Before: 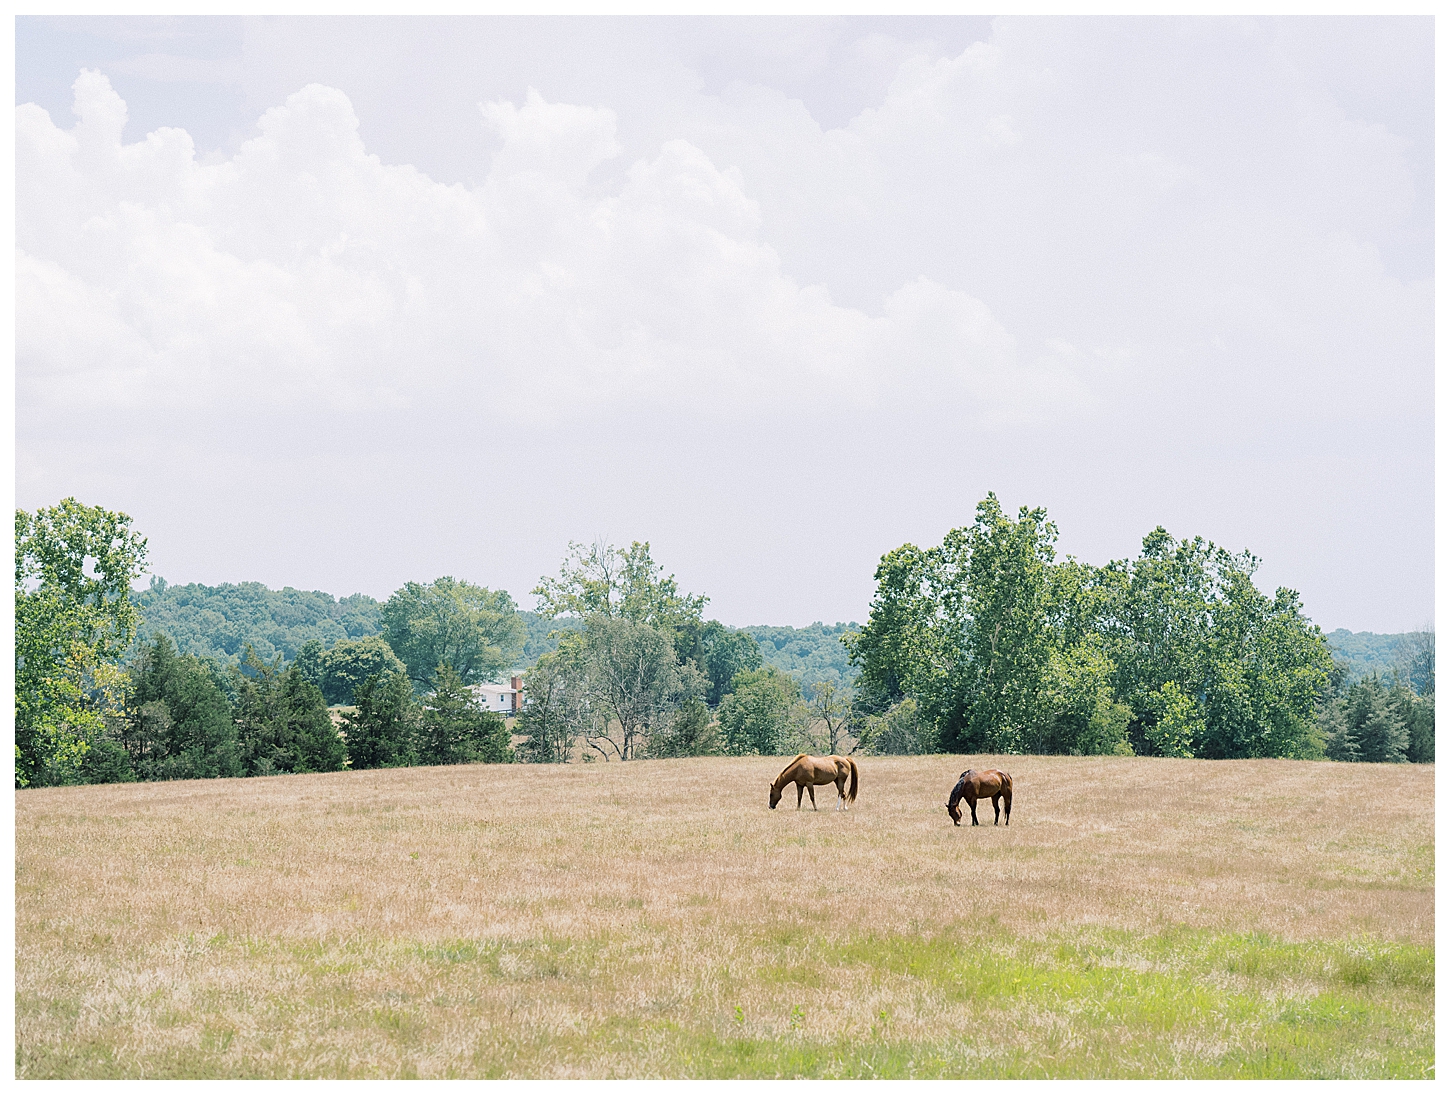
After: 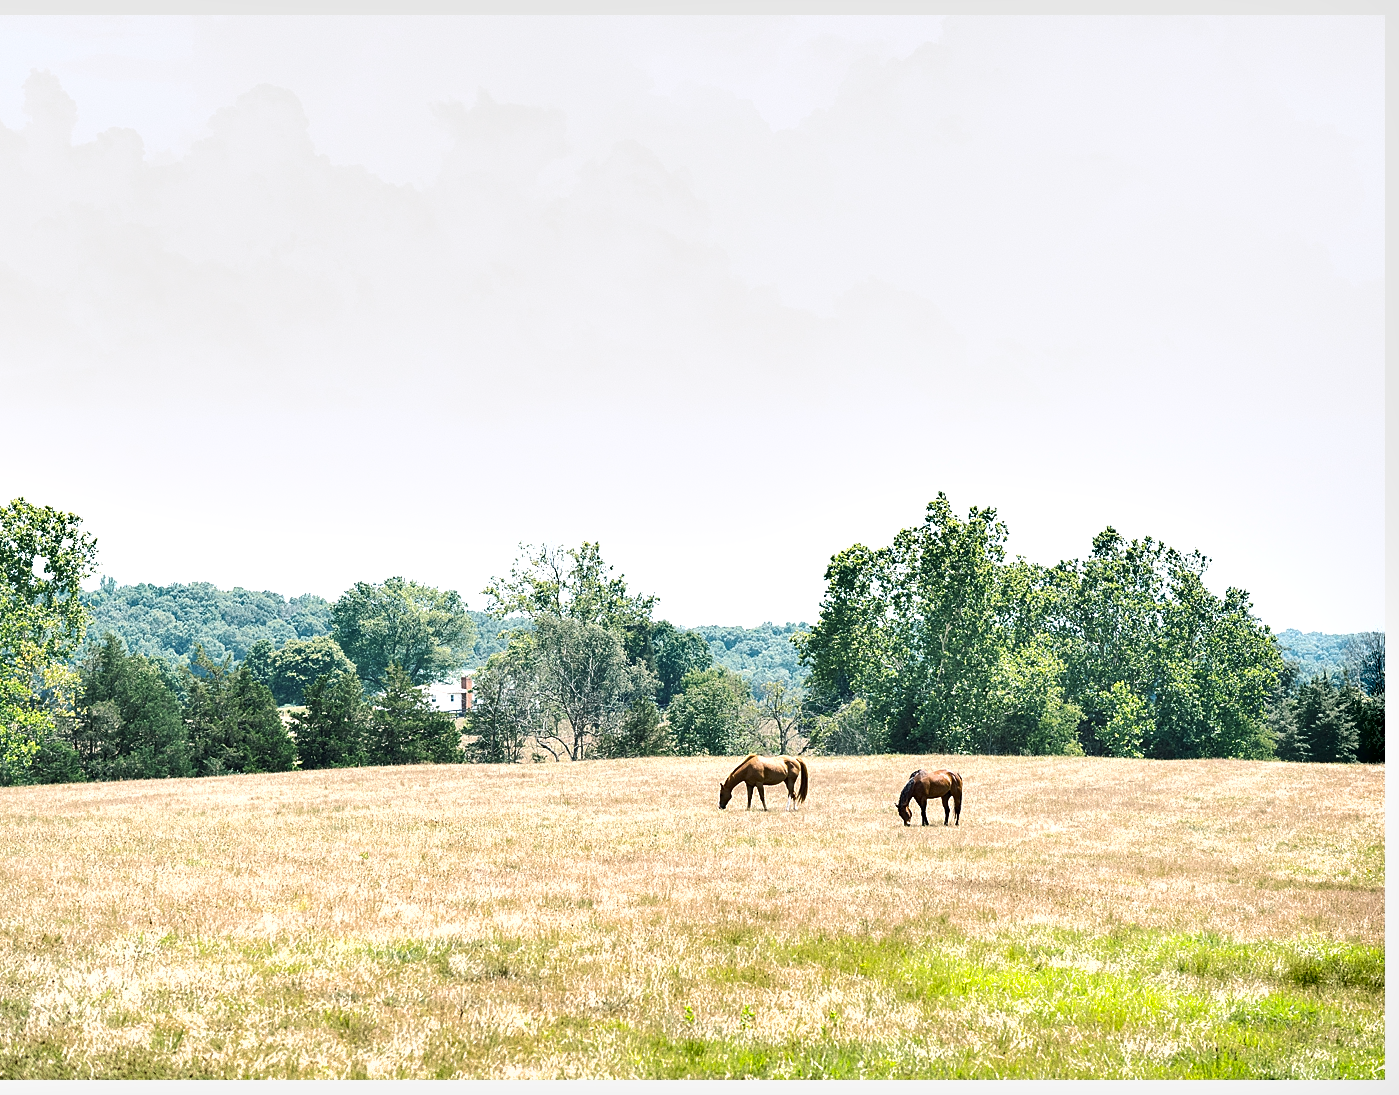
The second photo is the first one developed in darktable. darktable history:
exposure: exposure 0.78 EV, compensate highlight preservation false
shadows and highlights: highlights color adjustment 31.36%, low approximation 0.01, soften with gaussian
crop and rotate: left 3.484%
